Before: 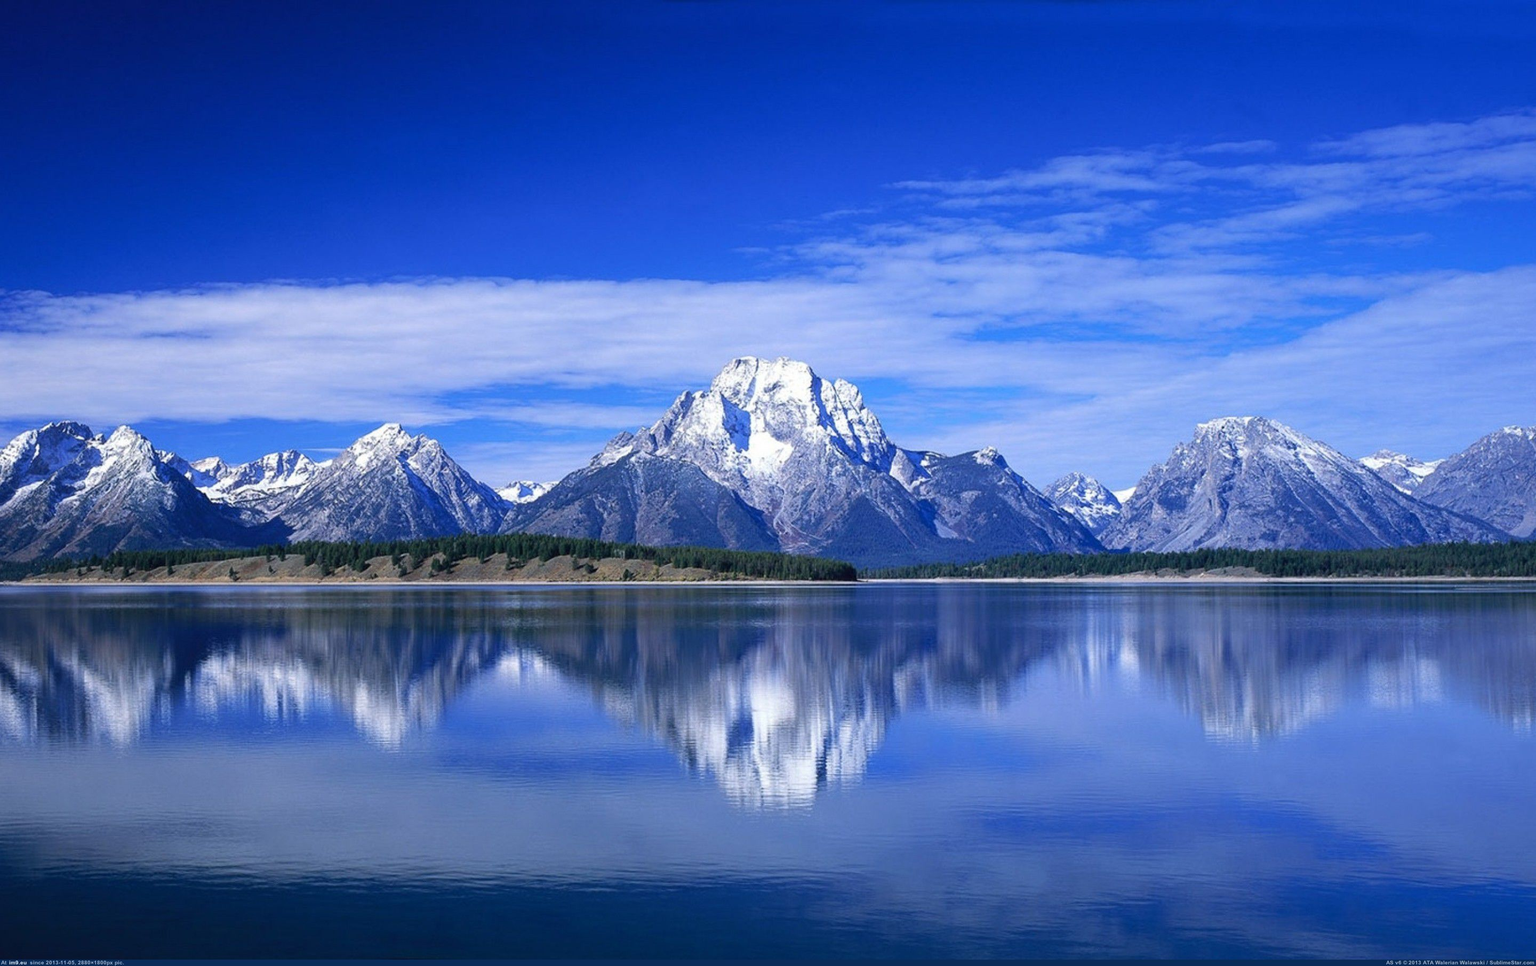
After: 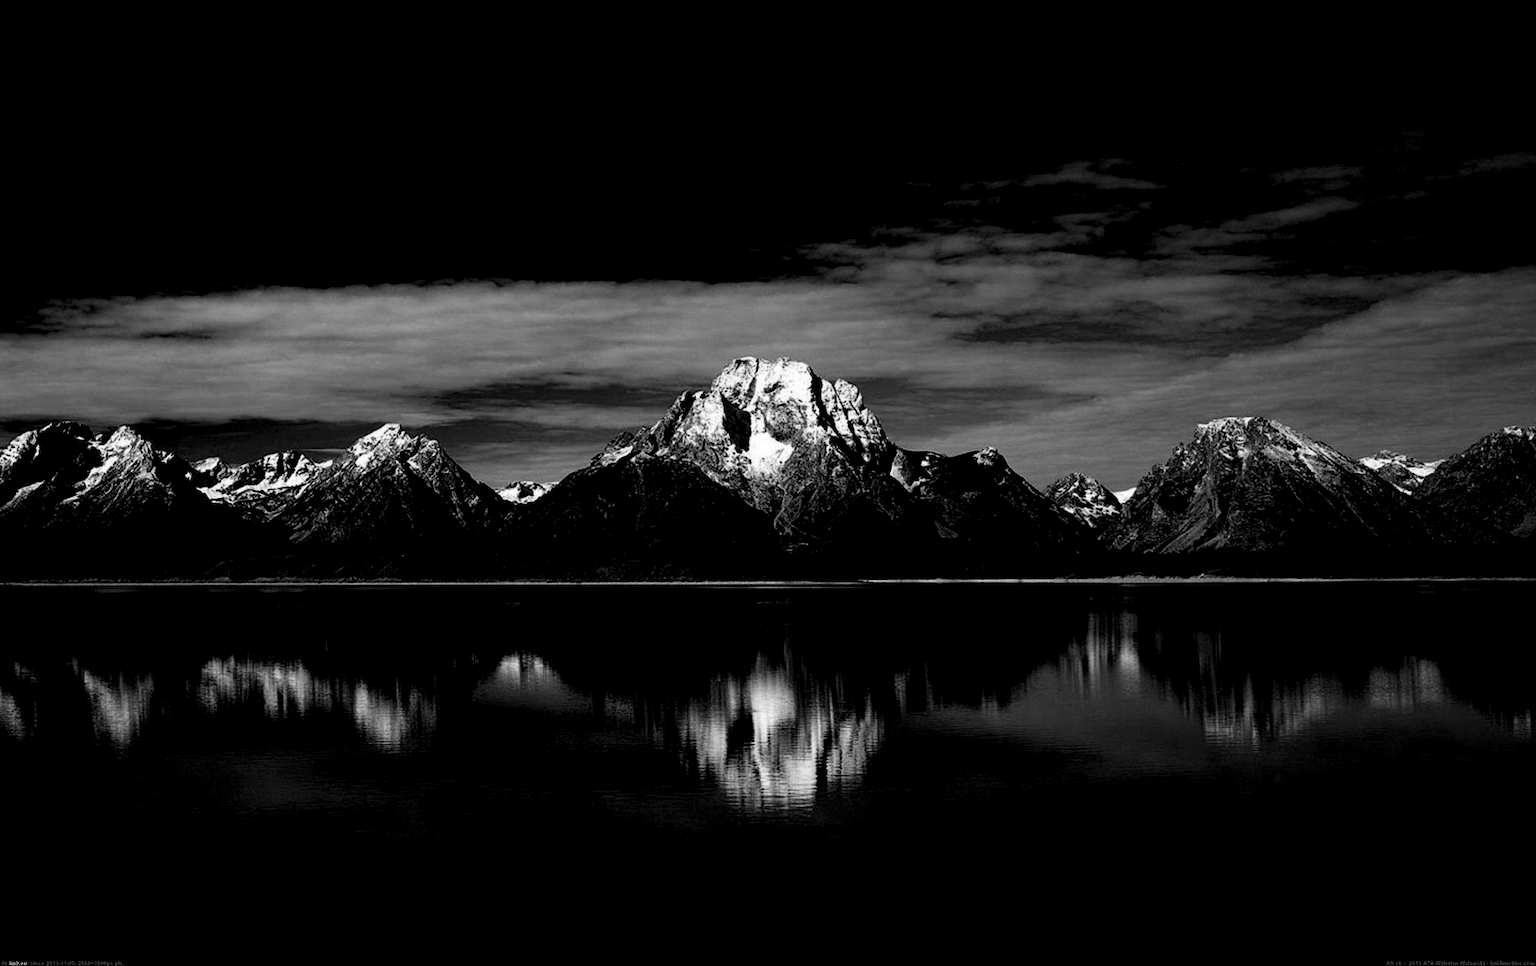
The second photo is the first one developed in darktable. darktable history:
monochrome: on, module defaults
levels: levels [0.514, 0.759, 1]
